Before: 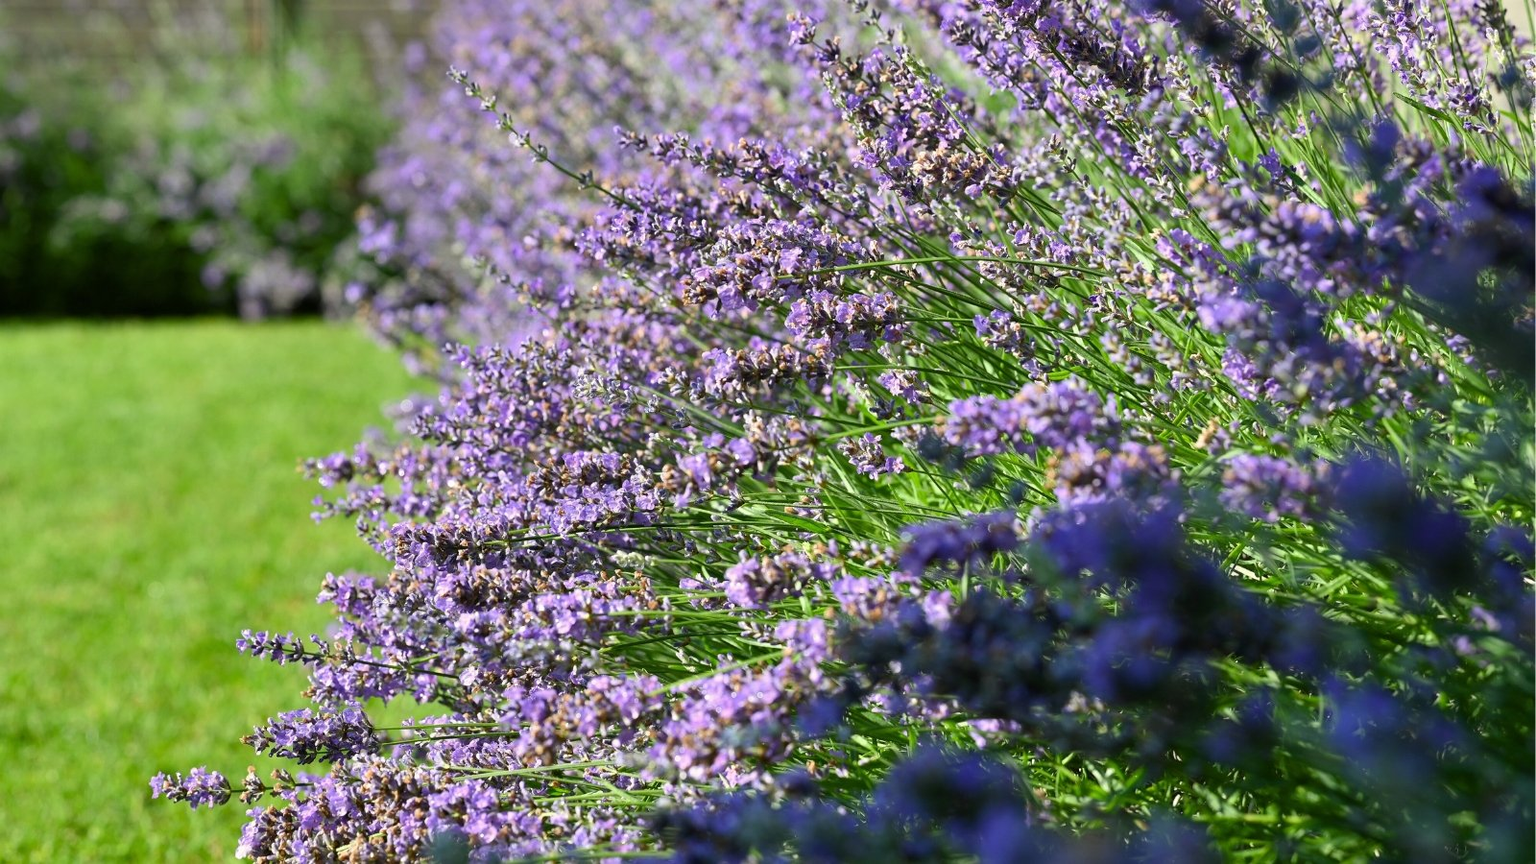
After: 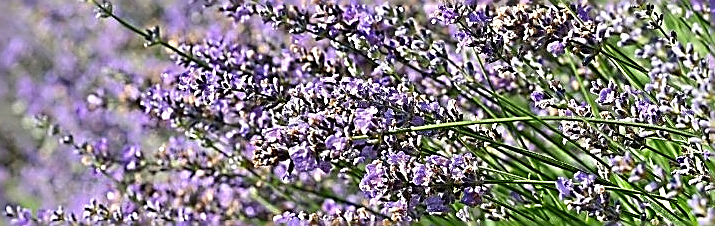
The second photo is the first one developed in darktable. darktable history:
crop: left 28.64%, top 16.832%, right 26.637%, bottom 58.055%
sharpen: amount 2
